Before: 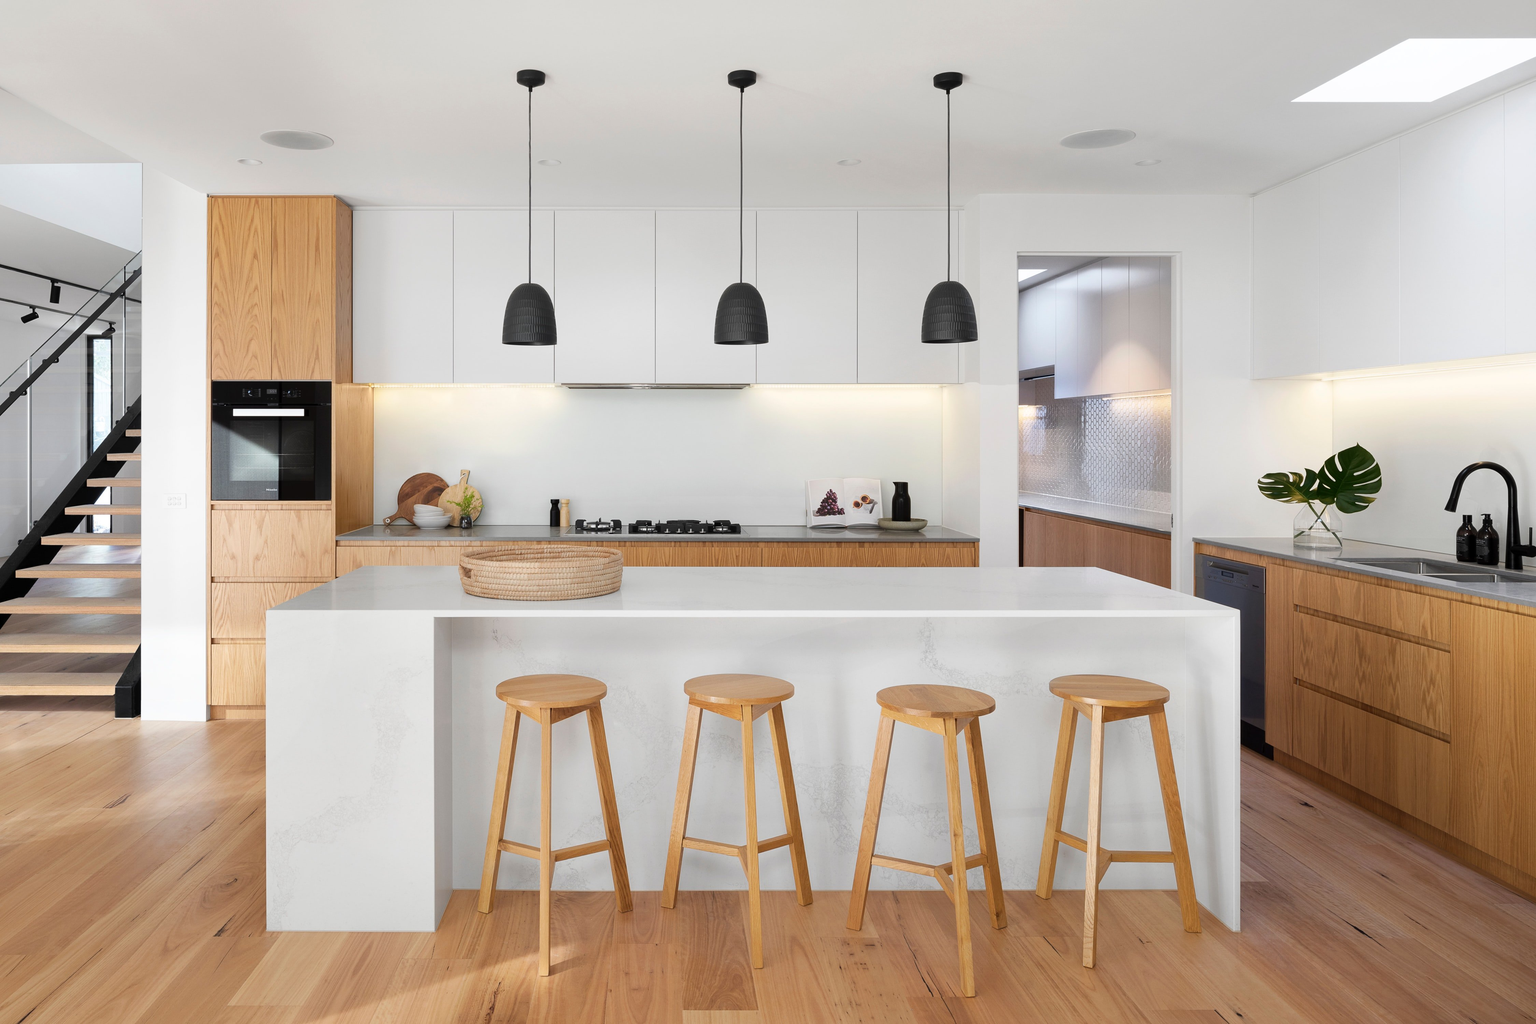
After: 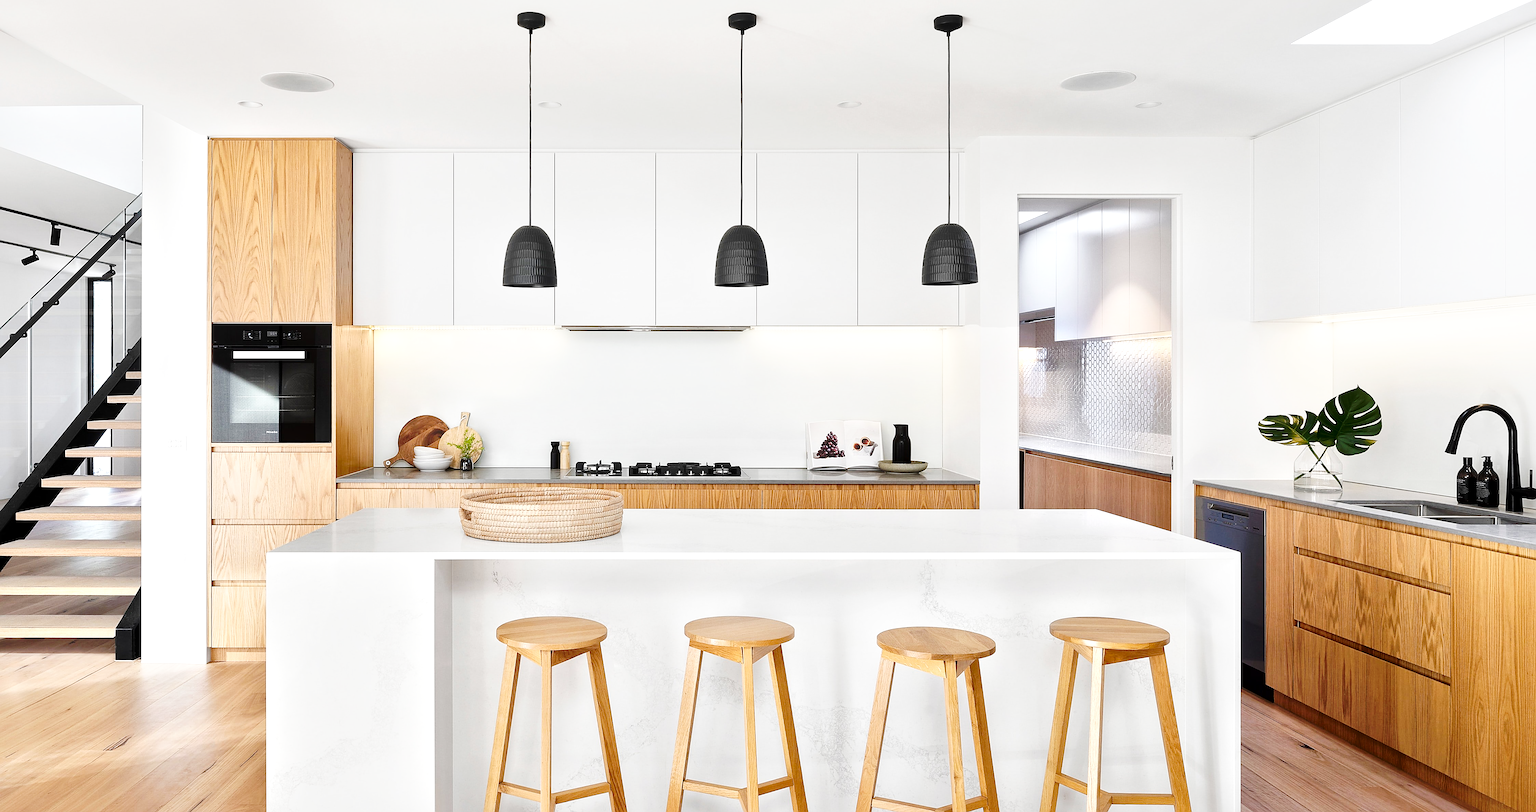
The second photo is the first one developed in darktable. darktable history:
tone curve: curves: ch0 [(0, 0) (0.003, 0.003) (0.011, 0.012) (0.025, 0.026) (0.044, 0.046) (0.069, 0.072) (0.1, 0.104) (0.136, 0.141) (0.177, 0.185) (0.224, 0.247) (0.277, 0.335) (0.335, 0.447) (0.399, 0.539) (0.468, 0.636) (0.543, 0.723) (0.623, 0.803) (0.709, 0.873) (0.801, 0.936) (0.898, 0.978) (1, 1)], preserve colors none
local contrast: mode bilateral grid, contrast 25, coarseness 60, detail 151%, midtone range 0.2
sharpen: radius 1.4, amount 1.25, threshold 0.7
crop and rotate: top 5.667%, bottom 14.937%
